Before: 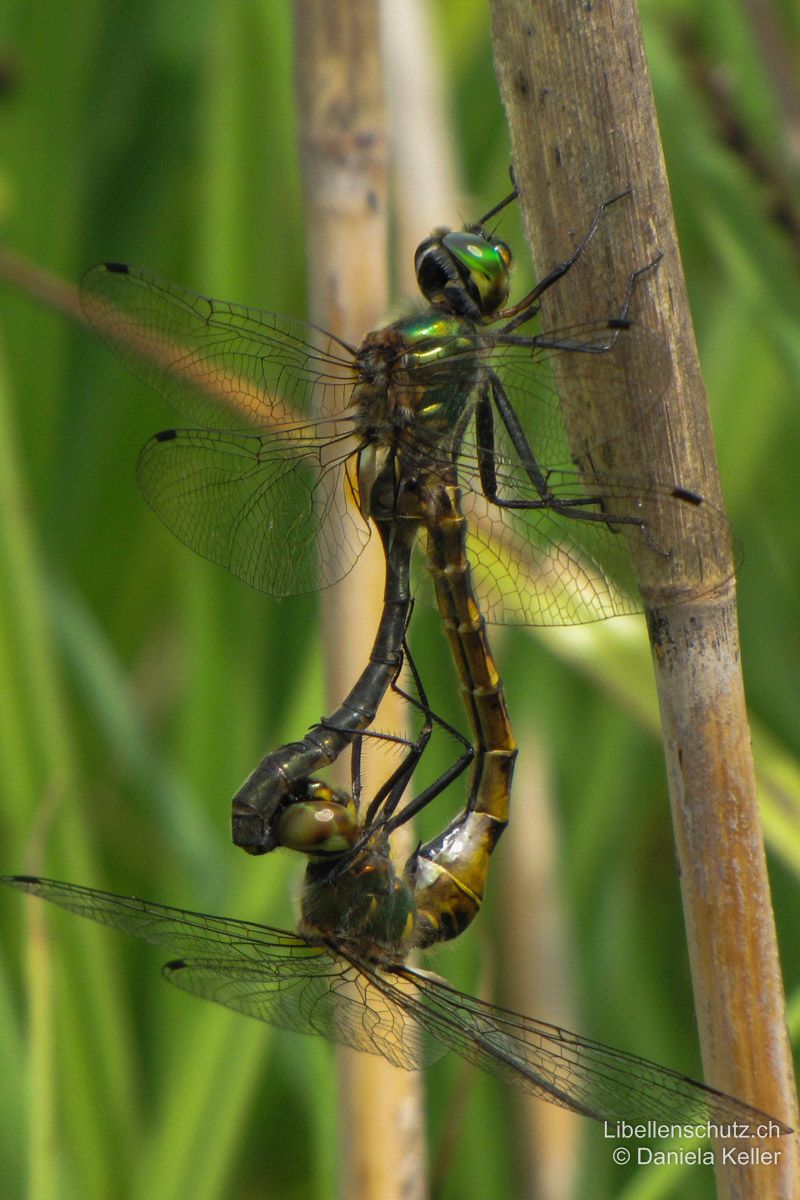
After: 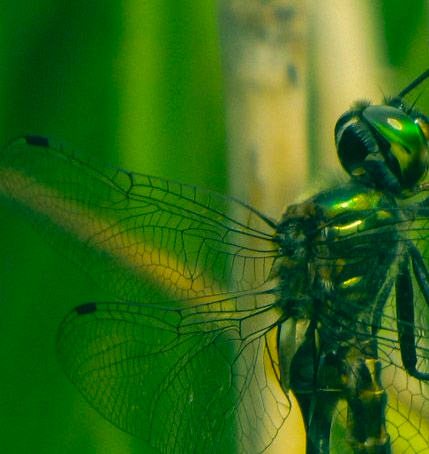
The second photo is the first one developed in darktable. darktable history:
crop: left 10.121%, top 10.631%, right 36.218%, bottom 51.526%
color correction: highlights a* 1.83, highlights b* 34.02, shadows a* -36.68, shadows b* -5.48
